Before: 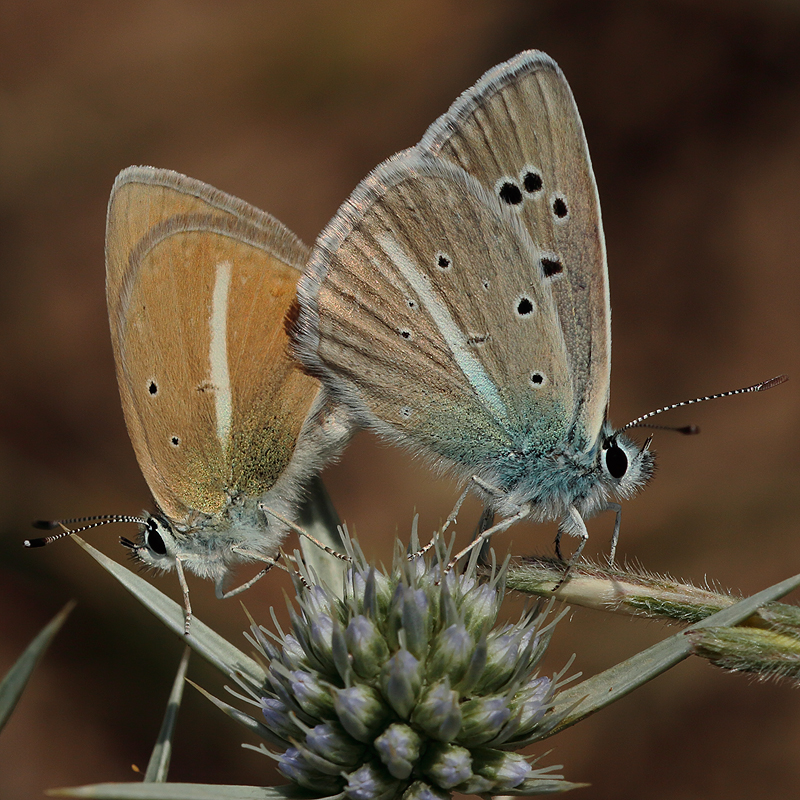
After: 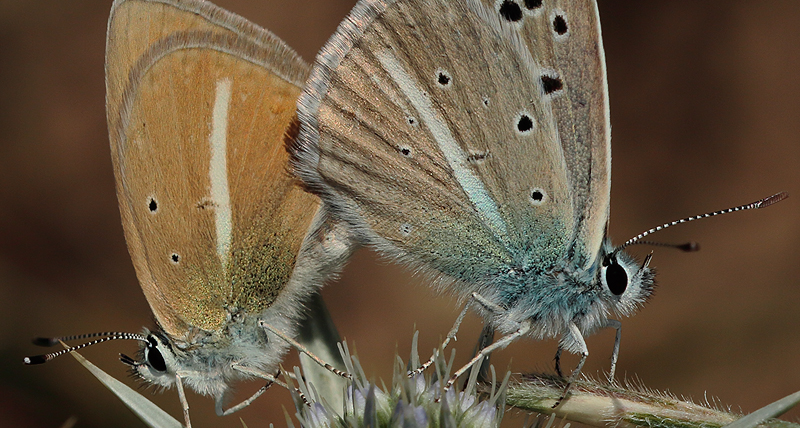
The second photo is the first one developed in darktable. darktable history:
crop and rotate: top 23.043%, bottom 23.437%
